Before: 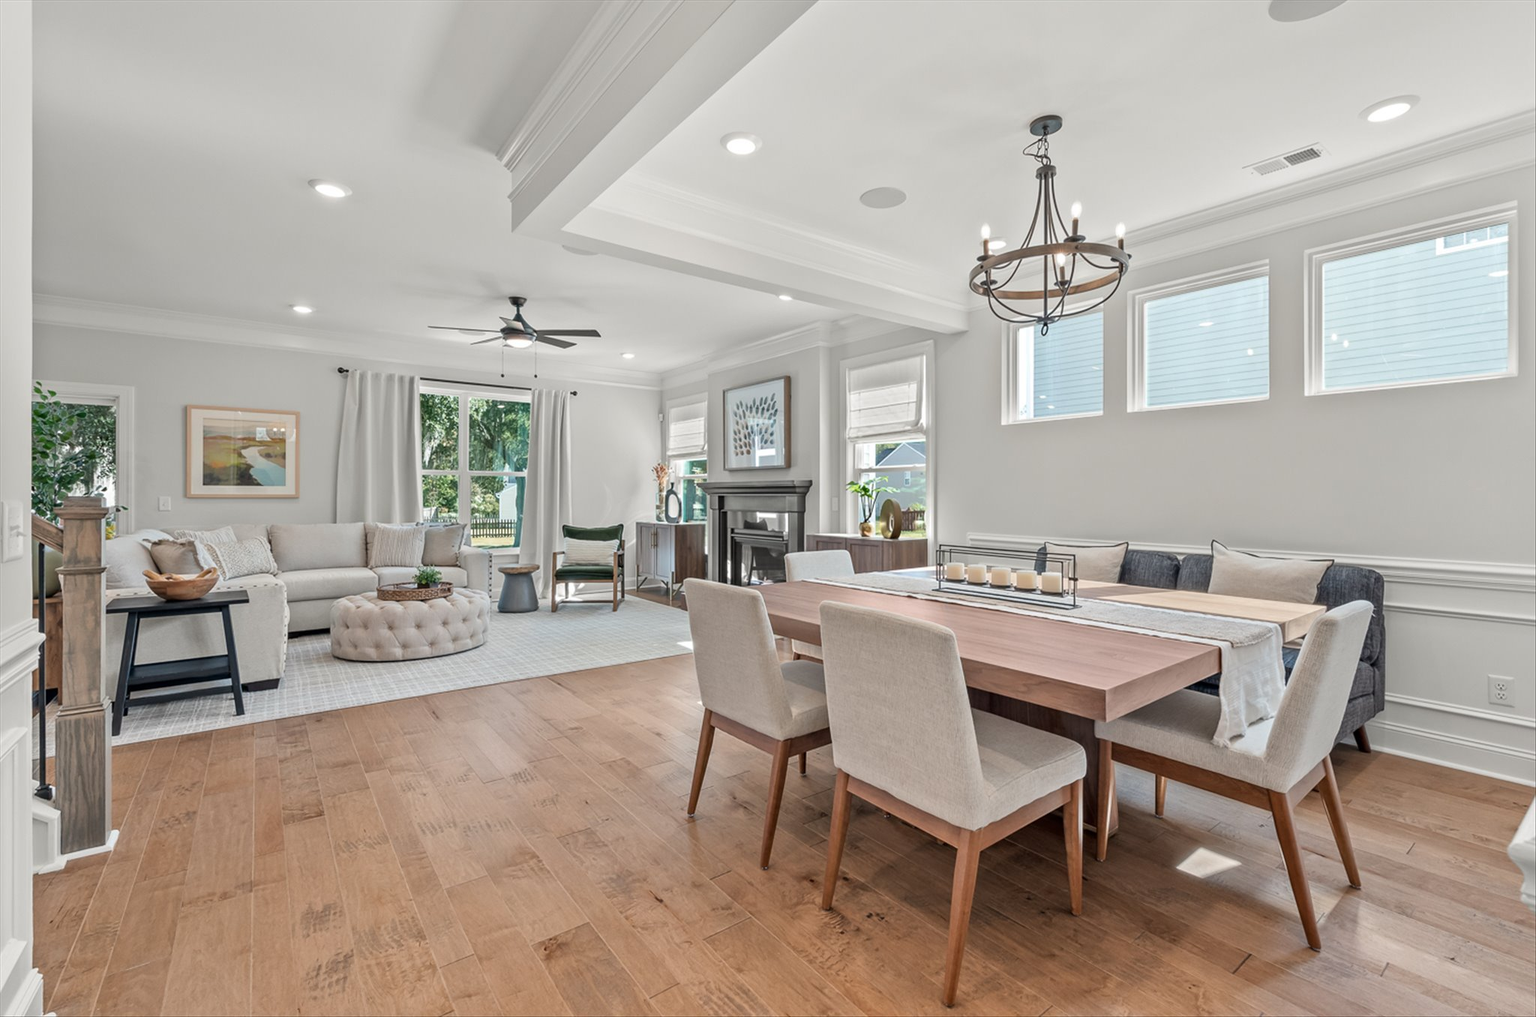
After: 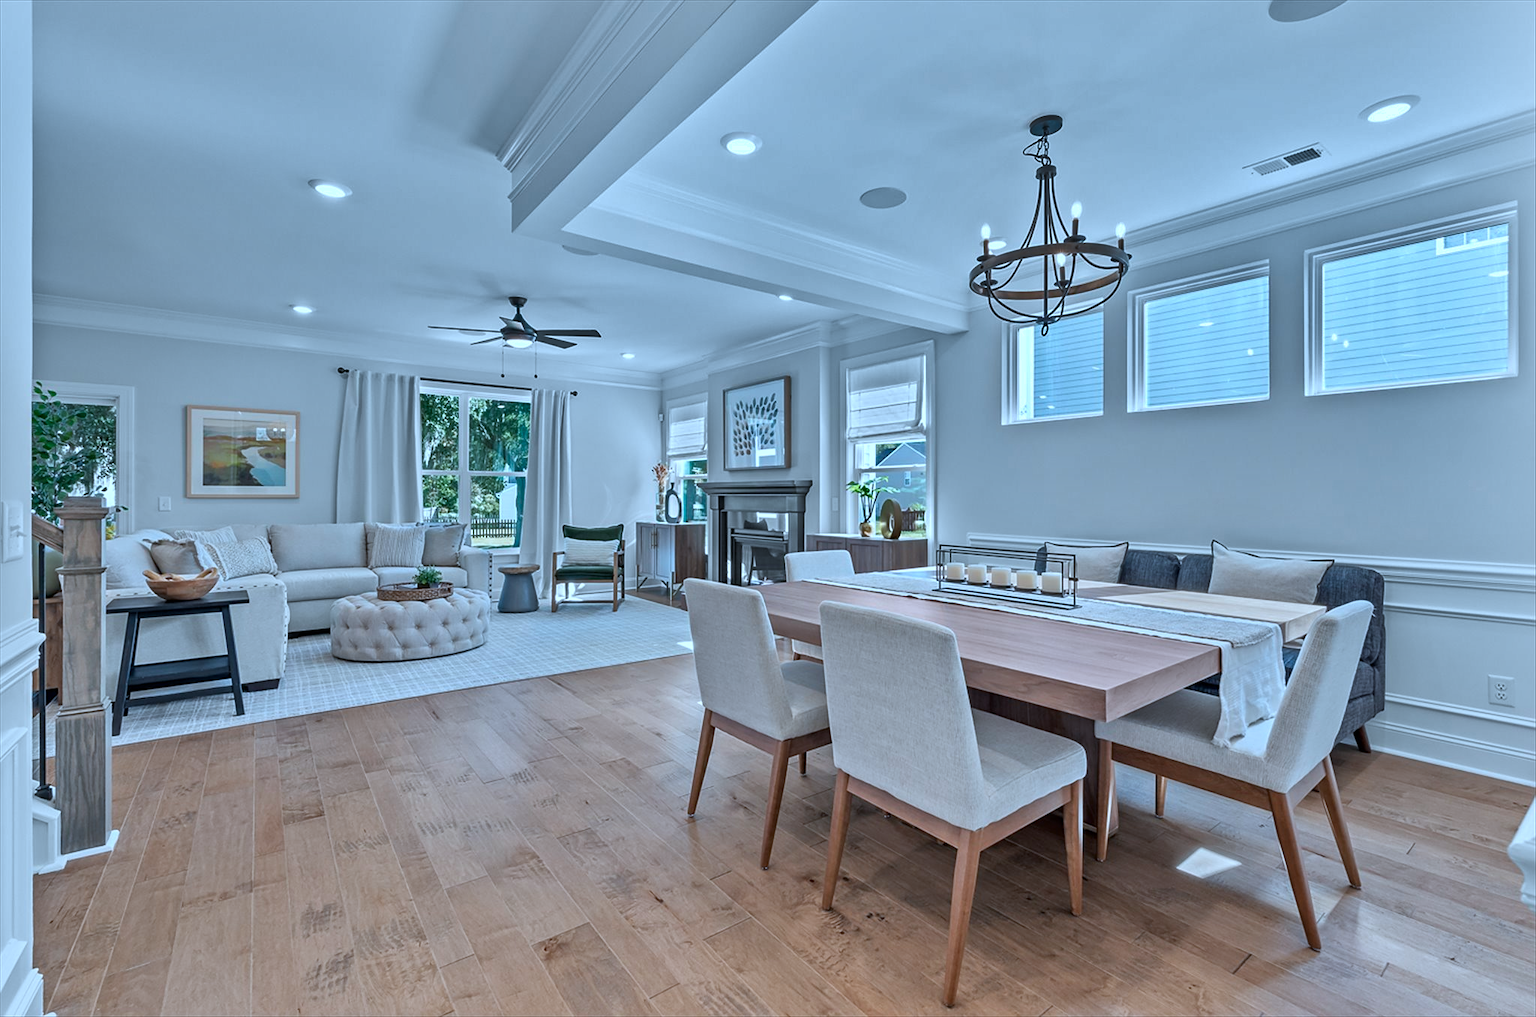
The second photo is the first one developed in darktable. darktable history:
color calibration: x 0.396, y 0.386, temperature 3669 K
shadows and highlights: radius 100.41, shadows 50.55, highlights -64.36, highlights color adjustment 49.82%, soften with gaussian
sharpen: amount 0.2
